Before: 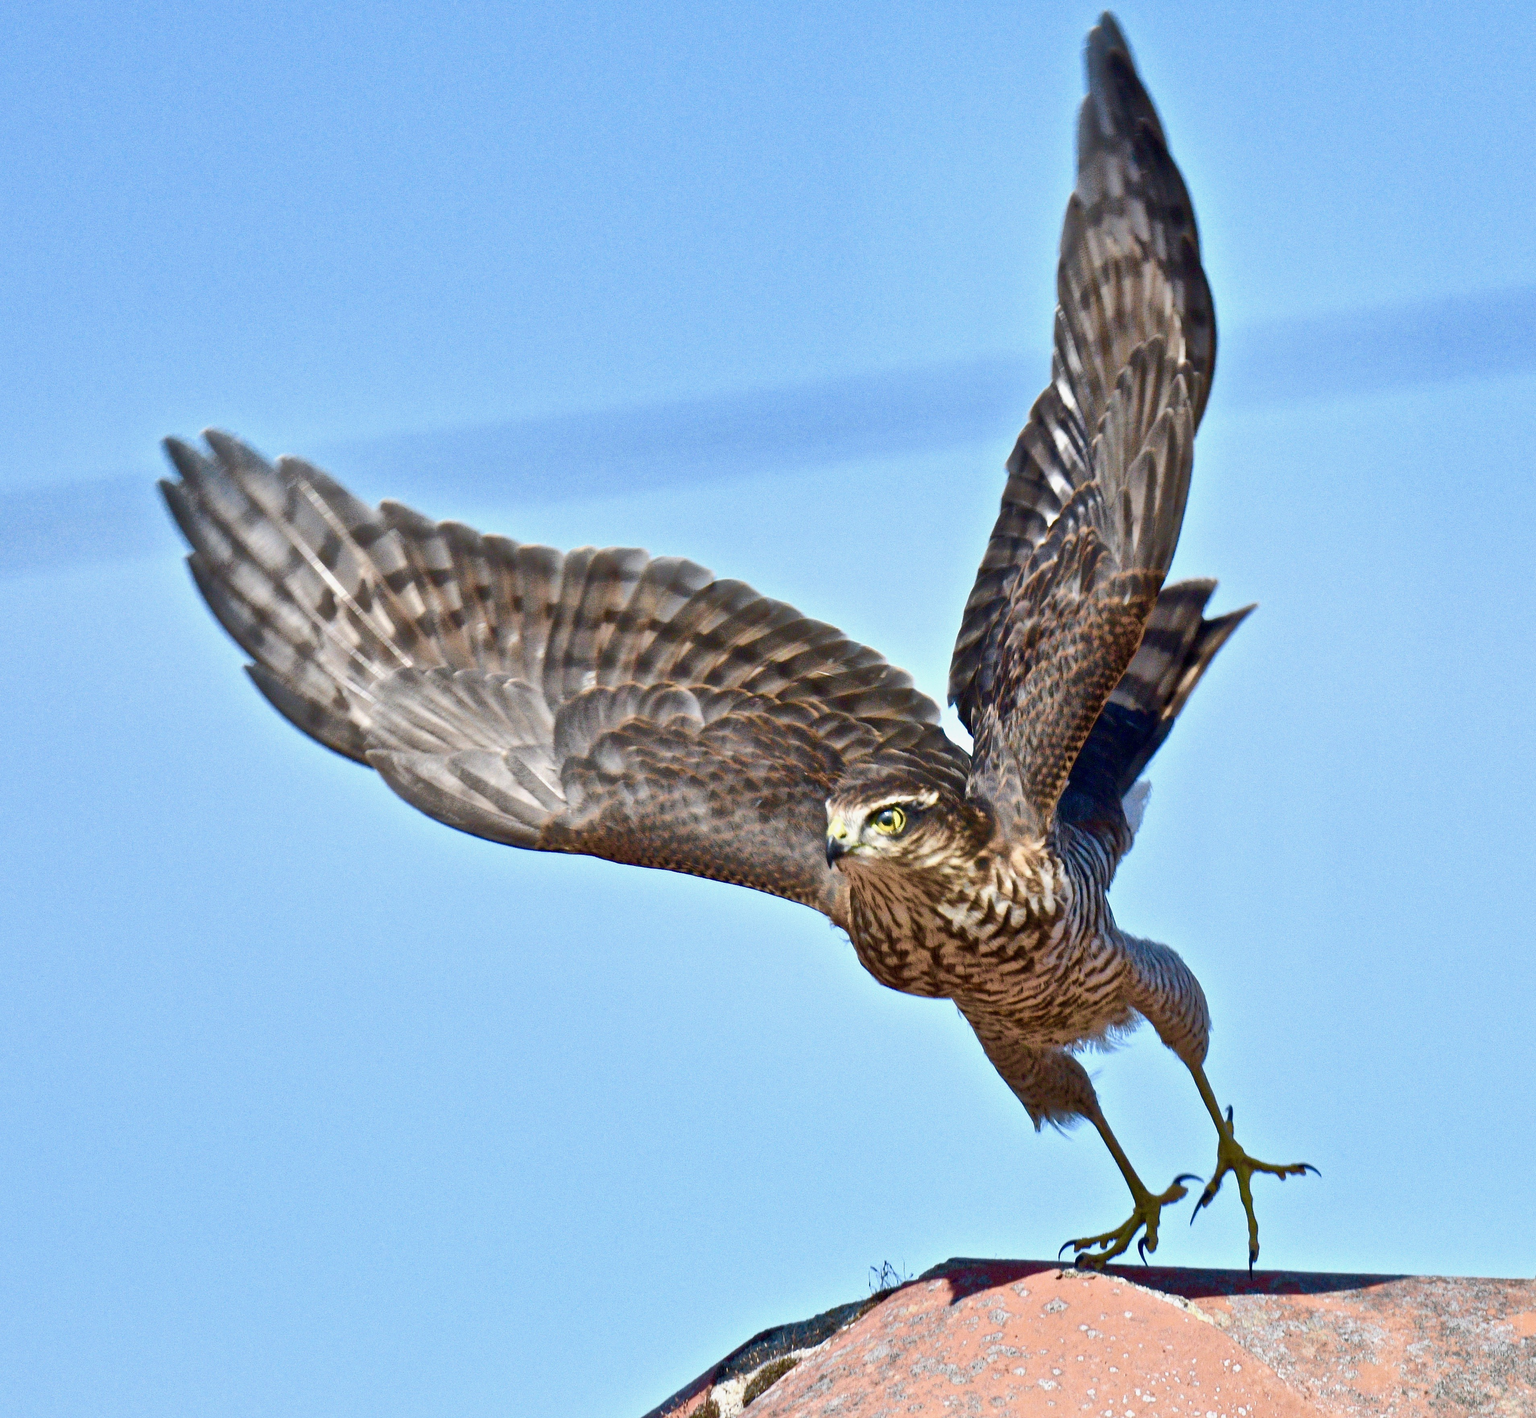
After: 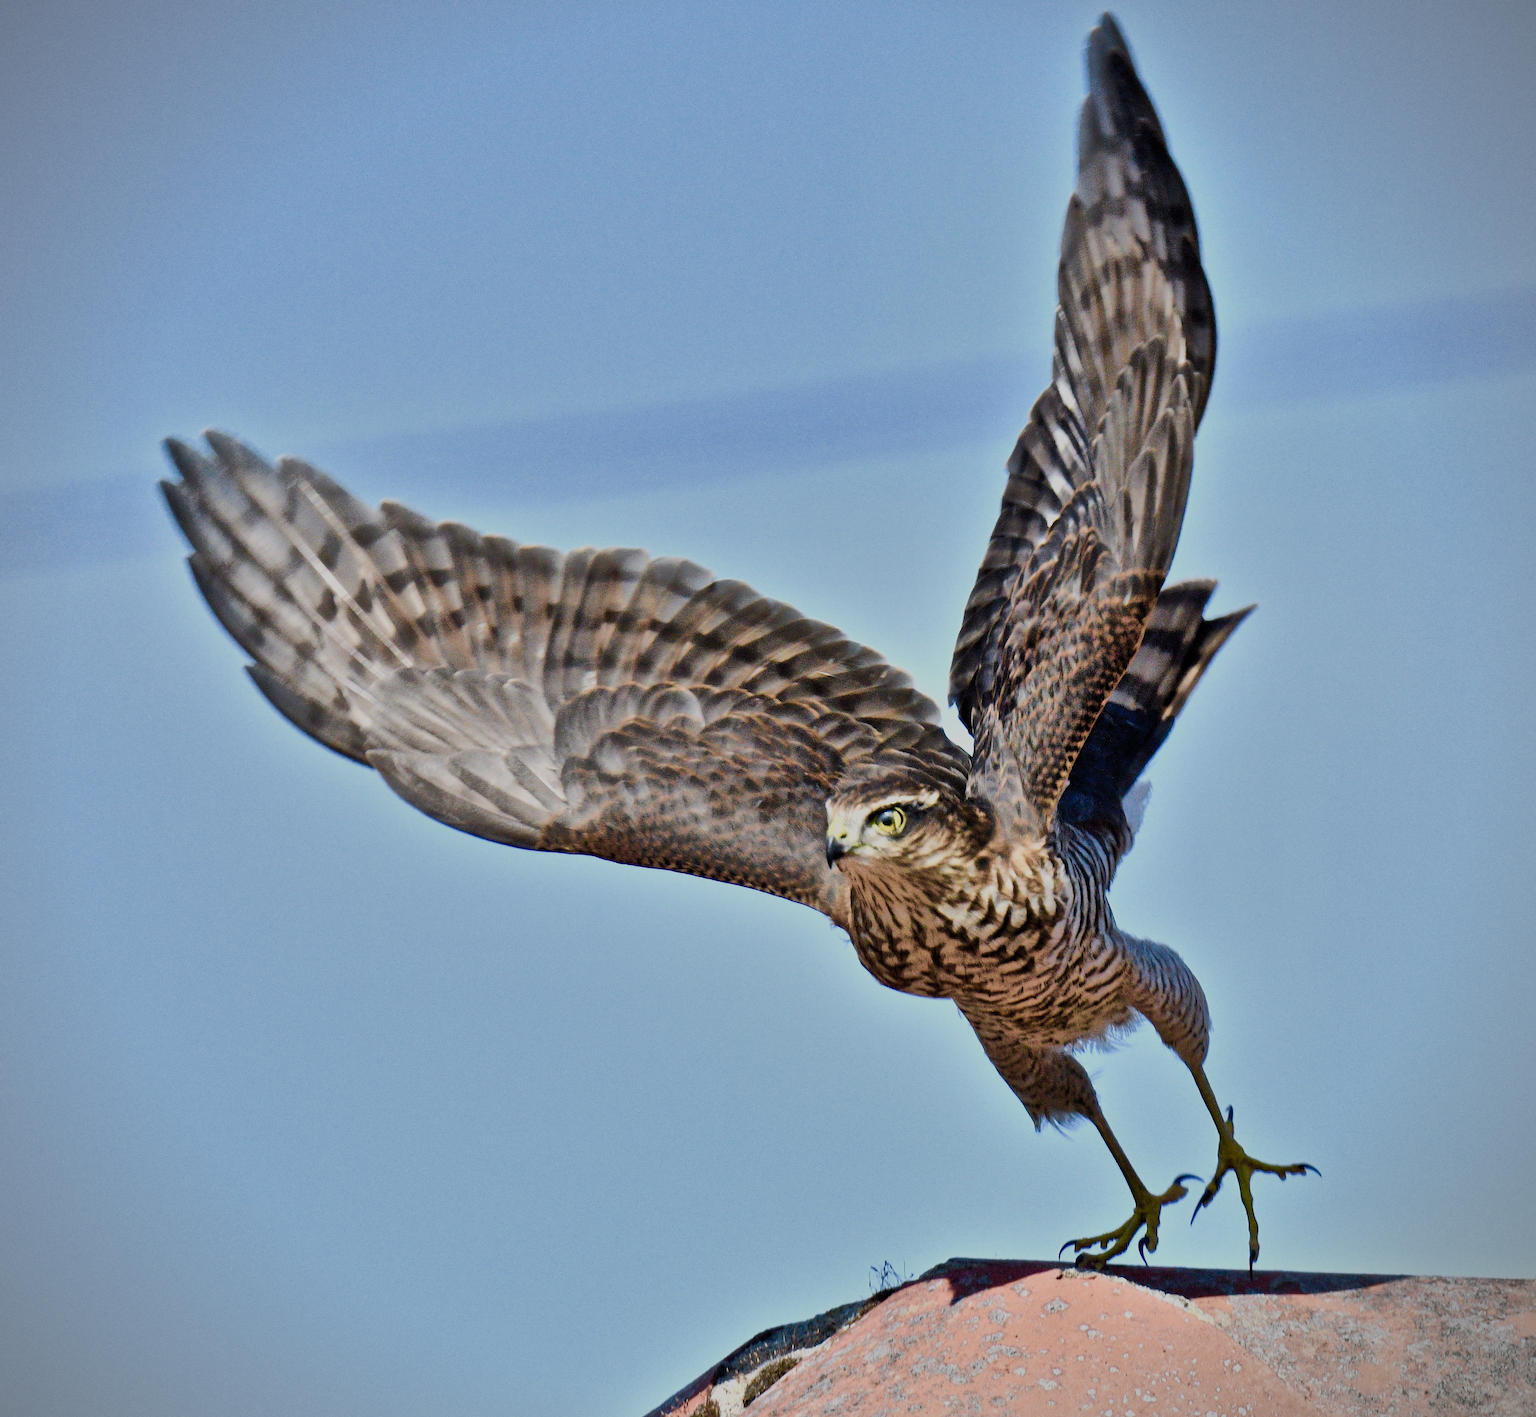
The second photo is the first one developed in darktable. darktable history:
shadows and highlights: highlights color adjustment 0.766%, soften with gaussian
vignetting: fall-off start 91.62%
filmic rgb: black relative exposure -7.12 EV, white relative exposure 5.39 EV, hardness 3.02, color science v4 (2020)
